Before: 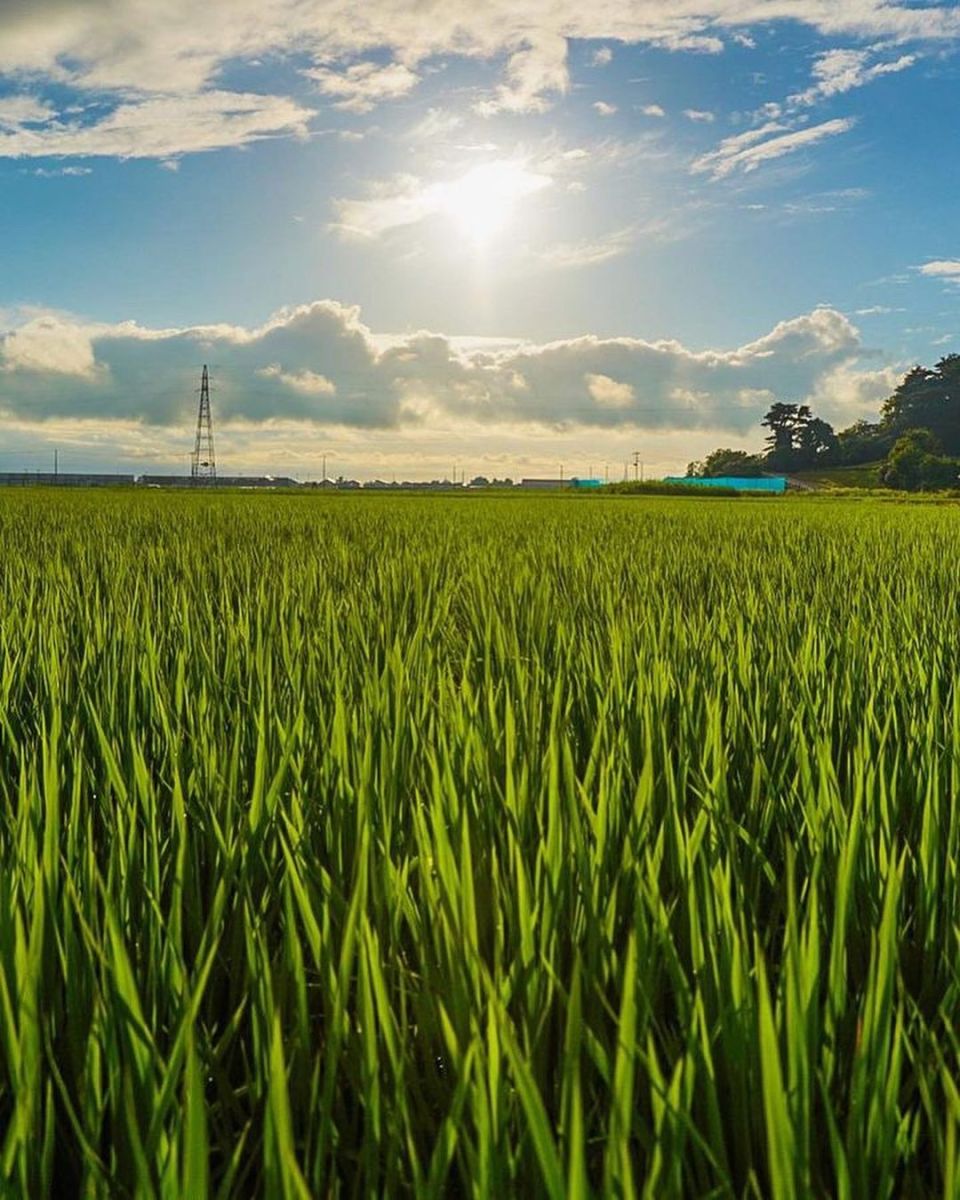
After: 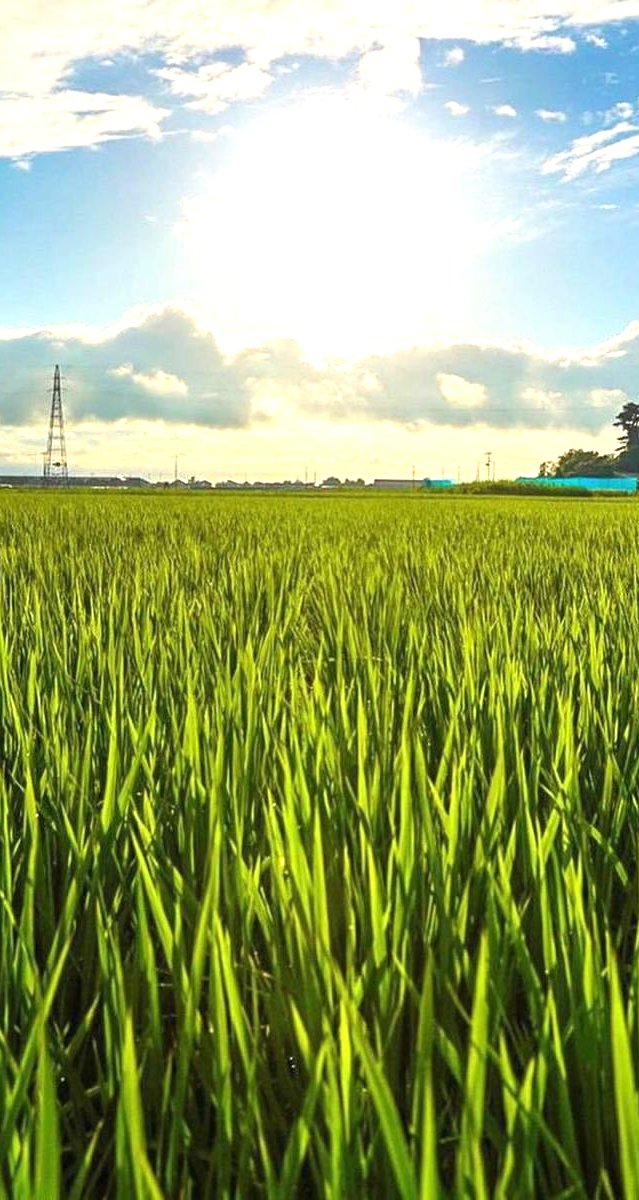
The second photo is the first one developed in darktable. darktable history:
crop: left 15.419%, right 17.914%
exposure: exposure 1 EV, compensate highlight preservation false
